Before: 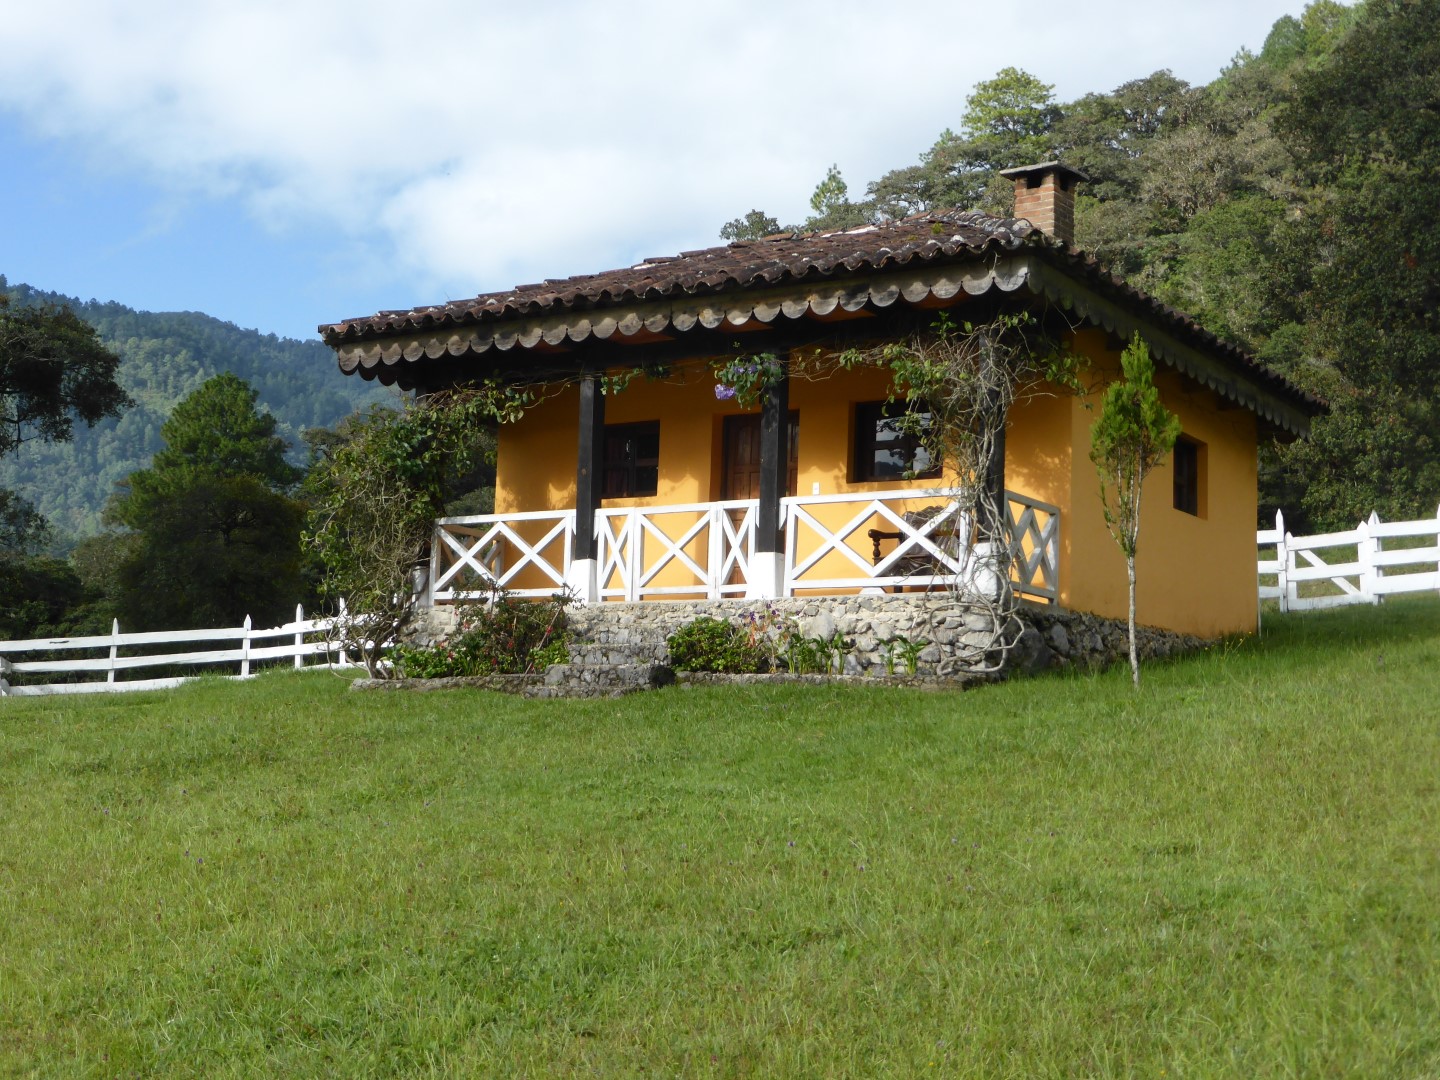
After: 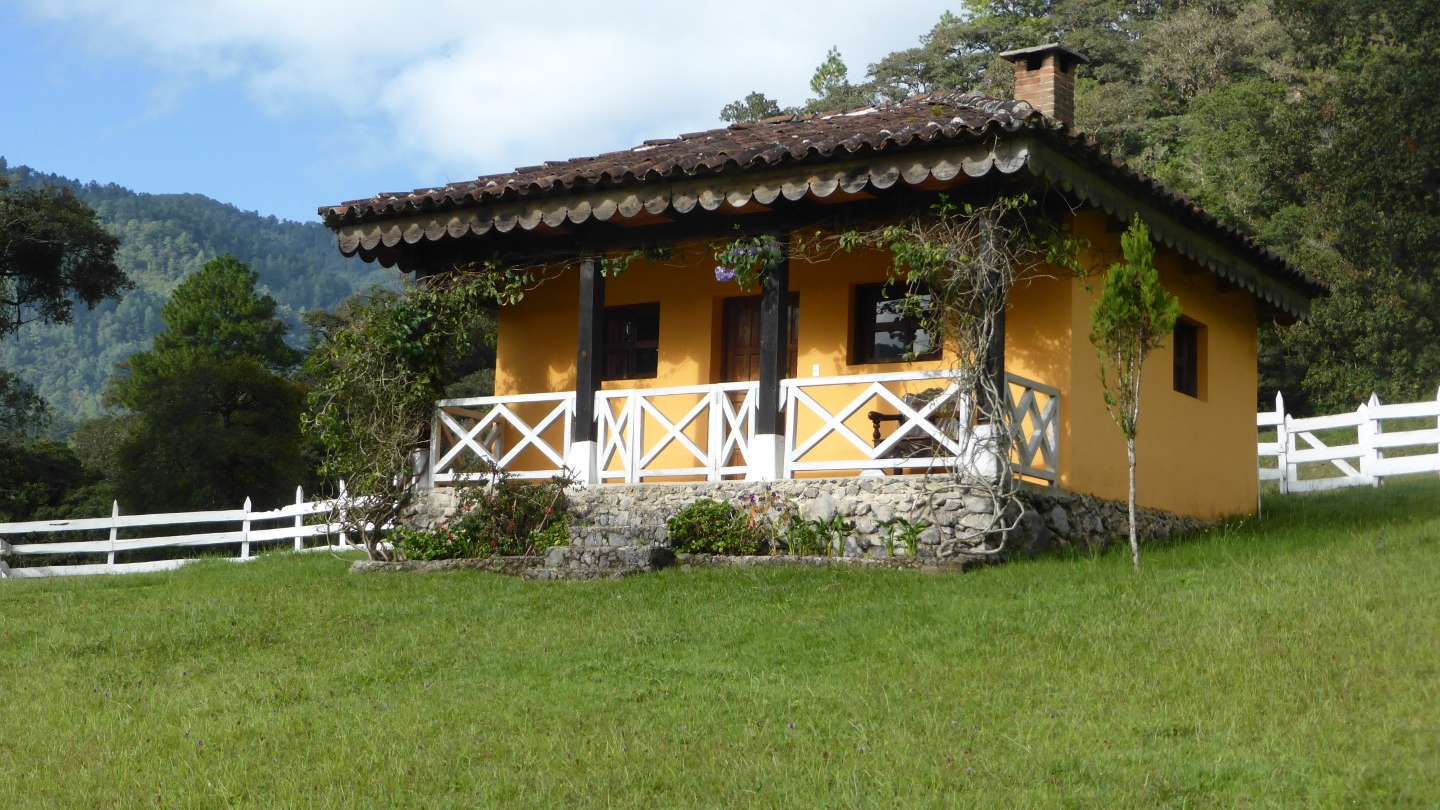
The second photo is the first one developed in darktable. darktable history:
crop: top 11.015%, bottom 13.898%
